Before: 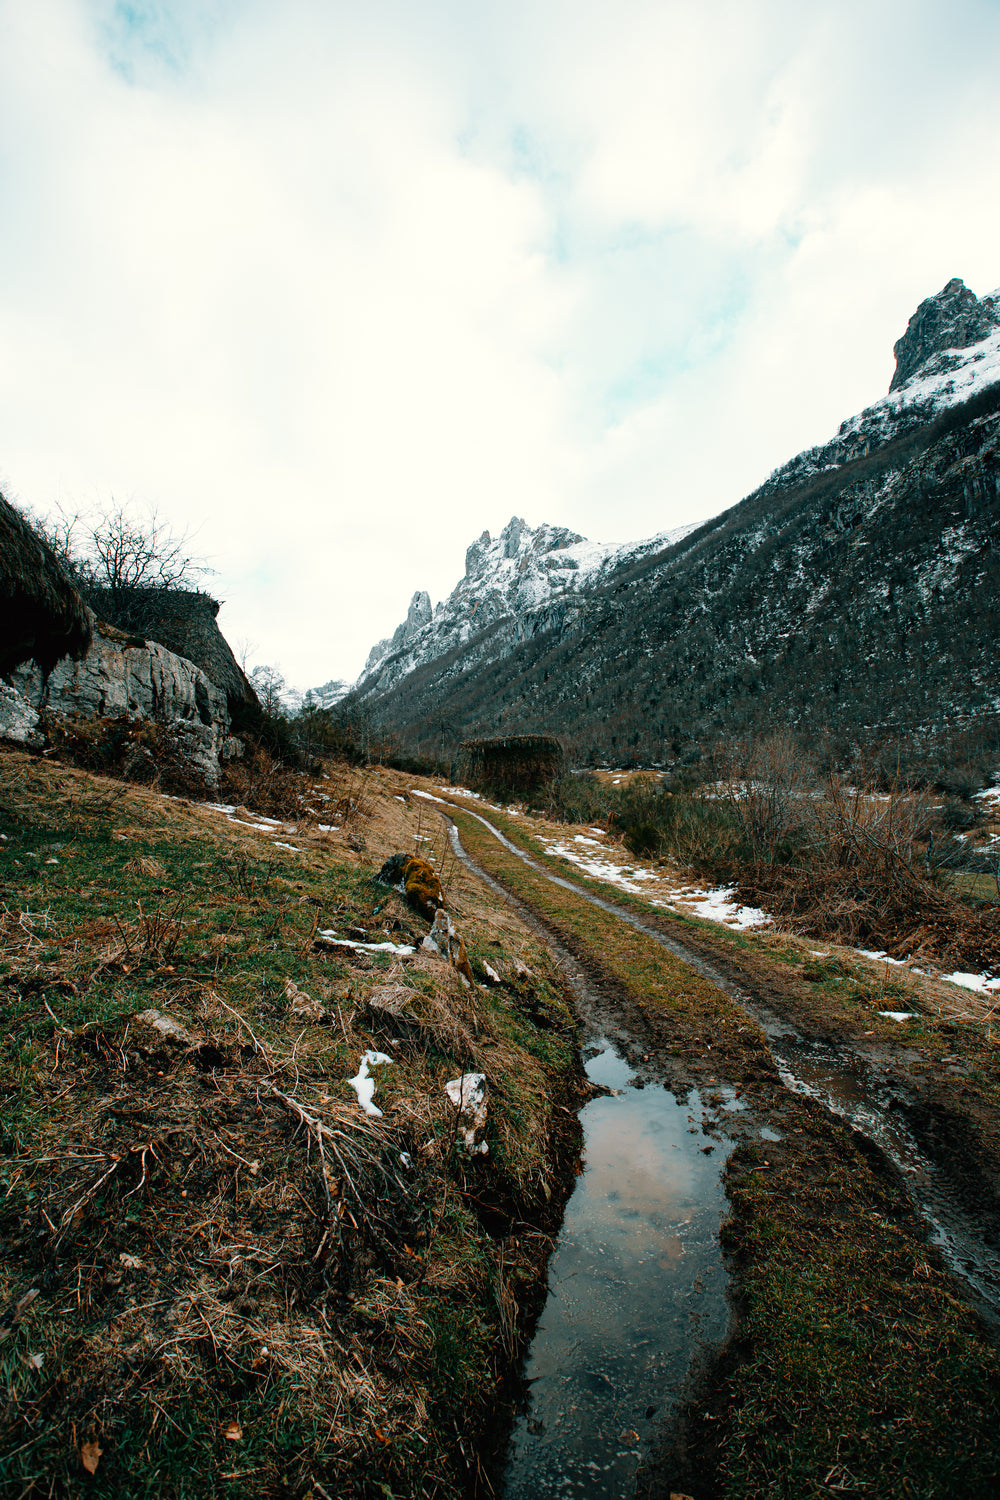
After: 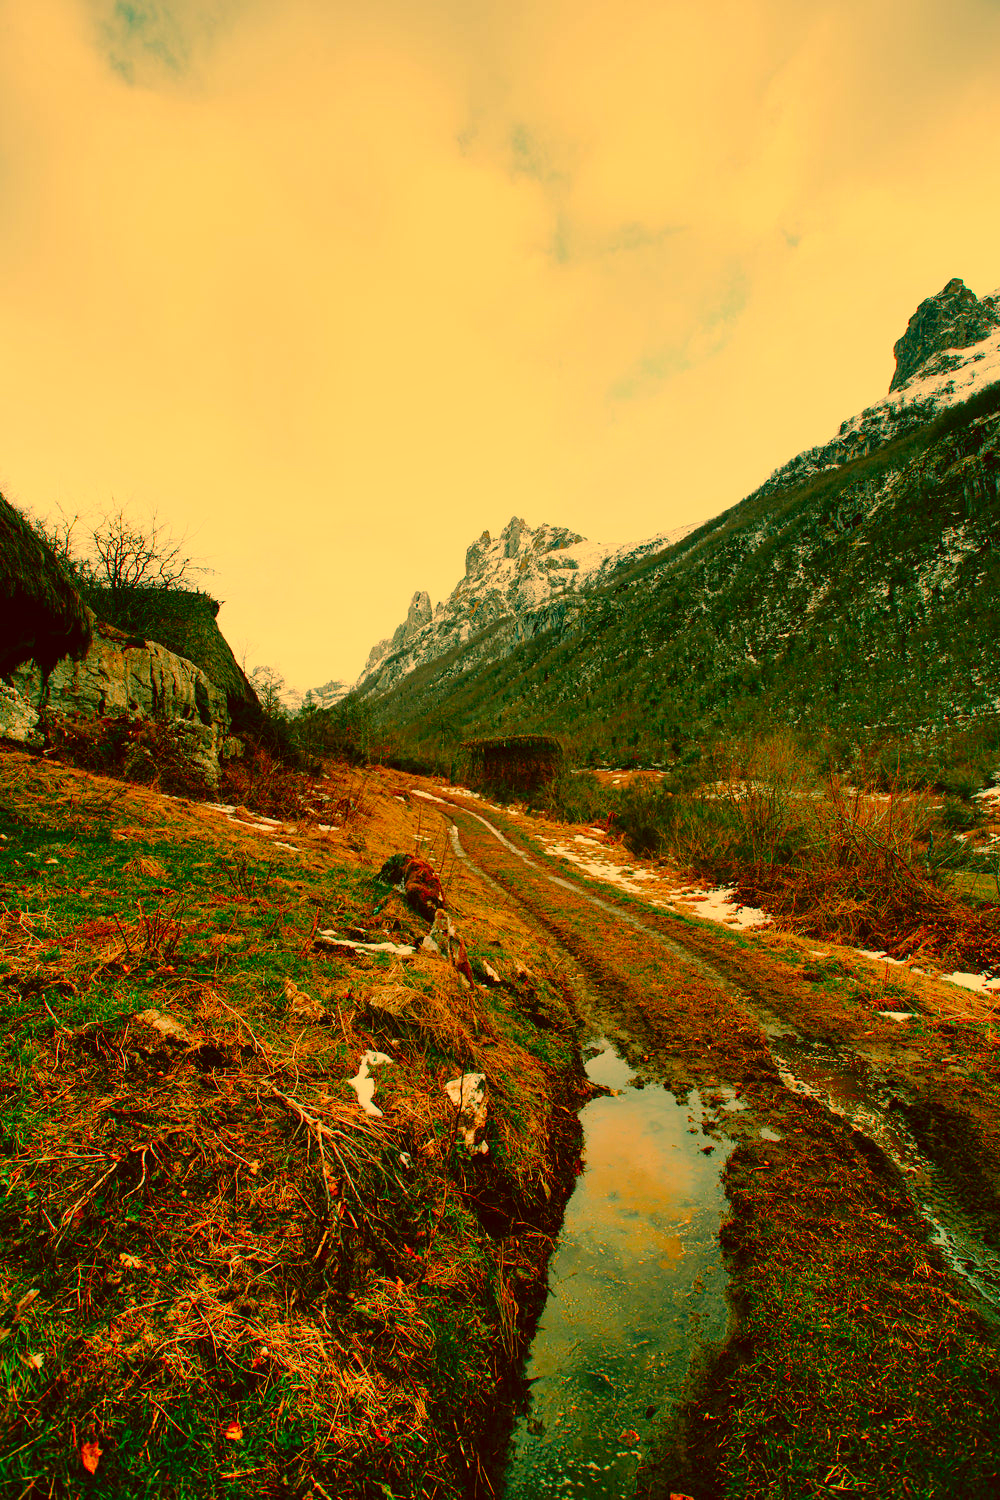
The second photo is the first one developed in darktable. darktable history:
color balance rgb: highlights gain › chroma 1.026%, highlights gain › hue 67.84°, perceptual saturation grading › global saturation 0.604%, perceptual saturation grading › highlights -17.077%, perceptual saturation grading › mid-tones 32.38%, perceptual saturation grading › shadows 50.394%, contrast -9.483%
shadows and highlights: radius 133.85, soften with gaussian
color correction: highlights a* 10.84, highlights b* 30.12, shadows a* 2.77, shadows b* 18.04, saturation 1.72
